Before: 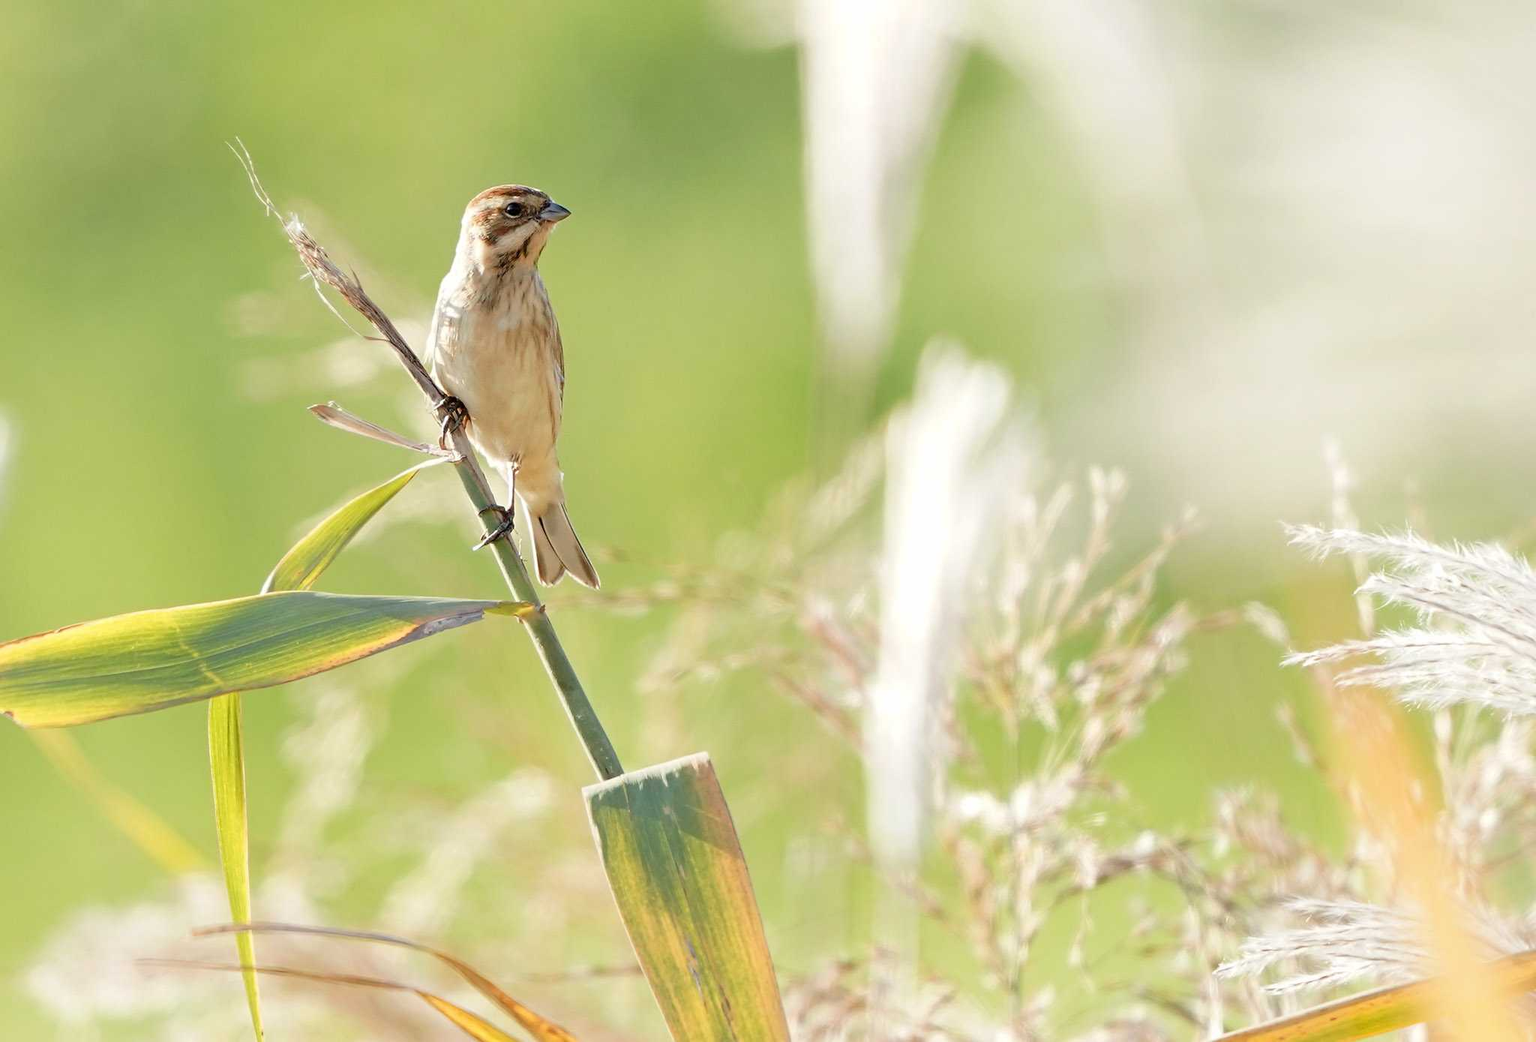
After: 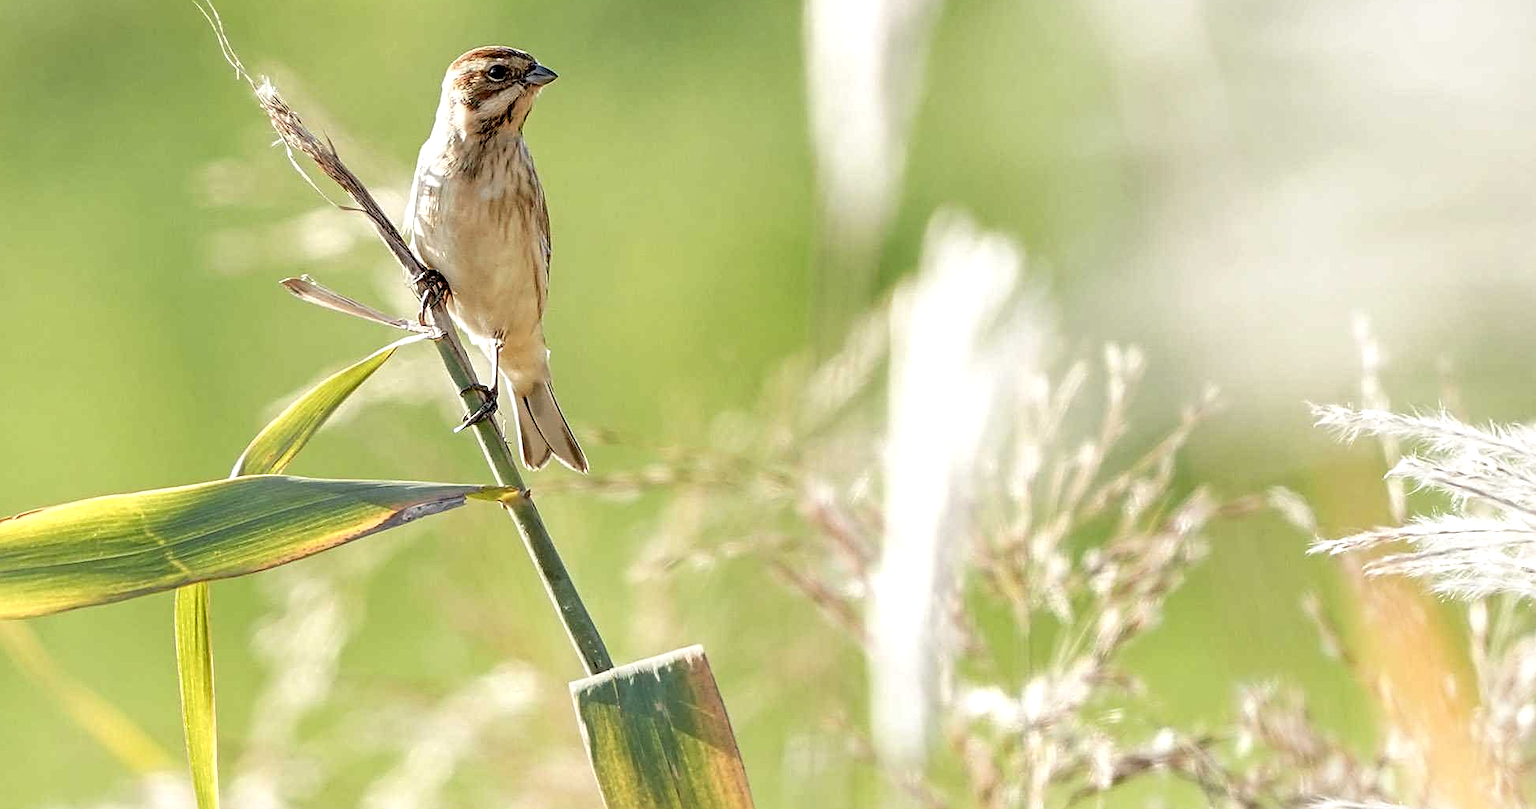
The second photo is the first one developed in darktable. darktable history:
crop and rotate: left 2.815%, top 13.552%, right 2.434%, bottom 12.805%
sharpen: on, module defaults
local contrast: detail 150%
